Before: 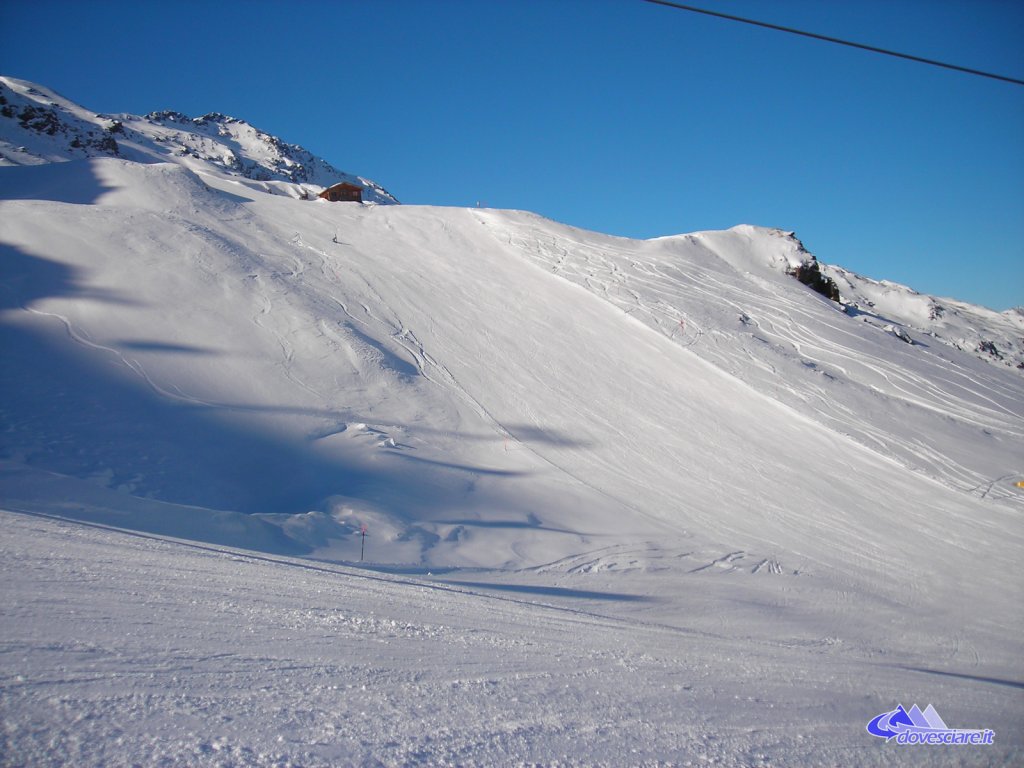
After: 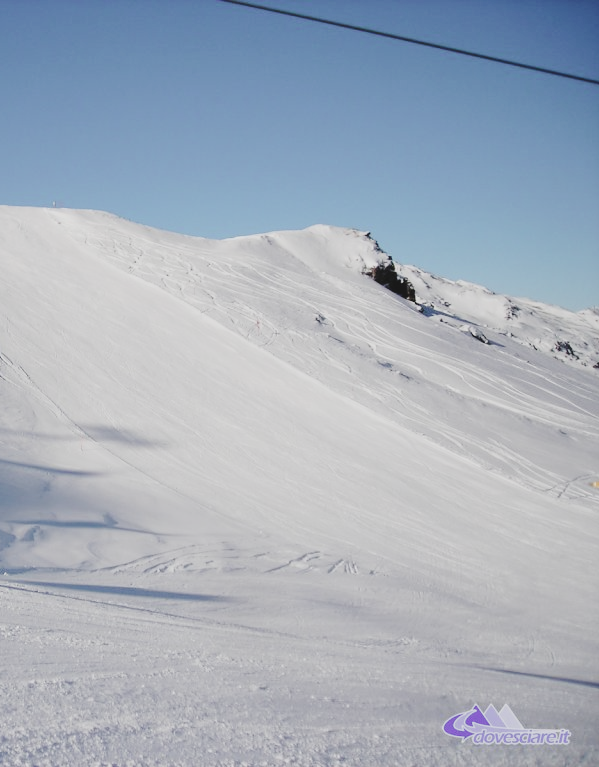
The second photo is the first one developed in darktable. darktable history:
contrast brightness saturation: contrast -0.256, saturation -0.429
filmic rgb: middle gray luminance 21.86%, black relative exposure -14.09 EV, white relative exposure 2.96 EV, target black luminance 0%, hardness 8.78, latitude 60.31%, contrast 1.214, highlights saturation mix 6.16%, shadows ↔ highlights balance 41.31%
tone curve: curves: ch0 [(0, 0) (0.003, 0.019) (0.011, 0.021) (0.025, 0.023) (0.044, 0.026) (0.069, 0.037) (0.1, 0.059) (0.136, 0.088) (0.177, 0.138) (0.224, 0.199) (0.277, 0.279) (0.335, 0.376) (0.399, 0.481) (0.468, 0.581) (0.543, 0.658) (0.623, 0.735) (0.709, 0.8) (0.801, 0.861) (0.898, 0.928) (1, 1)], preserve colors none
crop: left 41.468%
